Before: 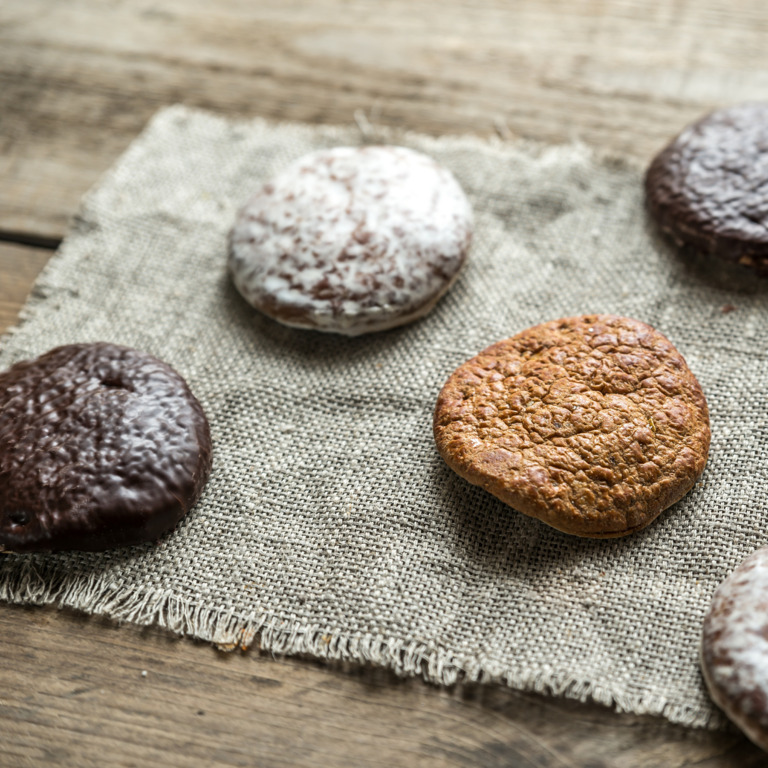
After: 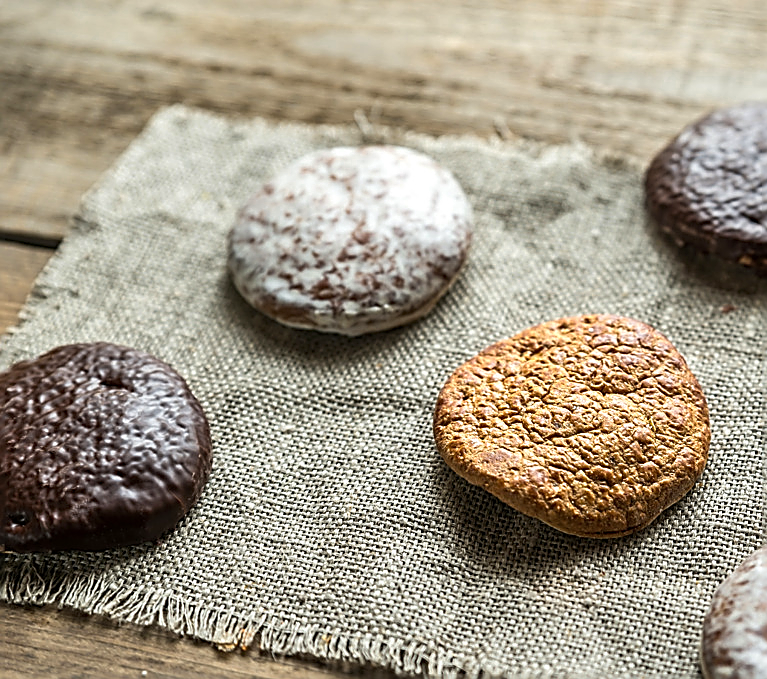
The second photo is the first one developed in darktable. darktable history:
white balance: red 1, blue 1
shadows and highlights: shadows 25, highlights -48, soften with gaussian
sharpen: radius 1.685, amount 1.294
color zones: curves: ch0 [(0.099, 0.624) (0.257, 0.596) (0.384, 0.376) (0.529, 0.492) (0.697, 0.564) (0.768, 0.532) (0.908, 0.644)]; ch1 [(0.112, 0.564) (0.254, 0.612) (0.432, 0.676) (0.592, 0.456) (0.743, 0.684) (0.888, 0.536)]; ch2 [(0.25, 0.5) (0.469, 0.36) (0.75, 0.5)]
crop and rotate: top 0%, bottom 11.49%
